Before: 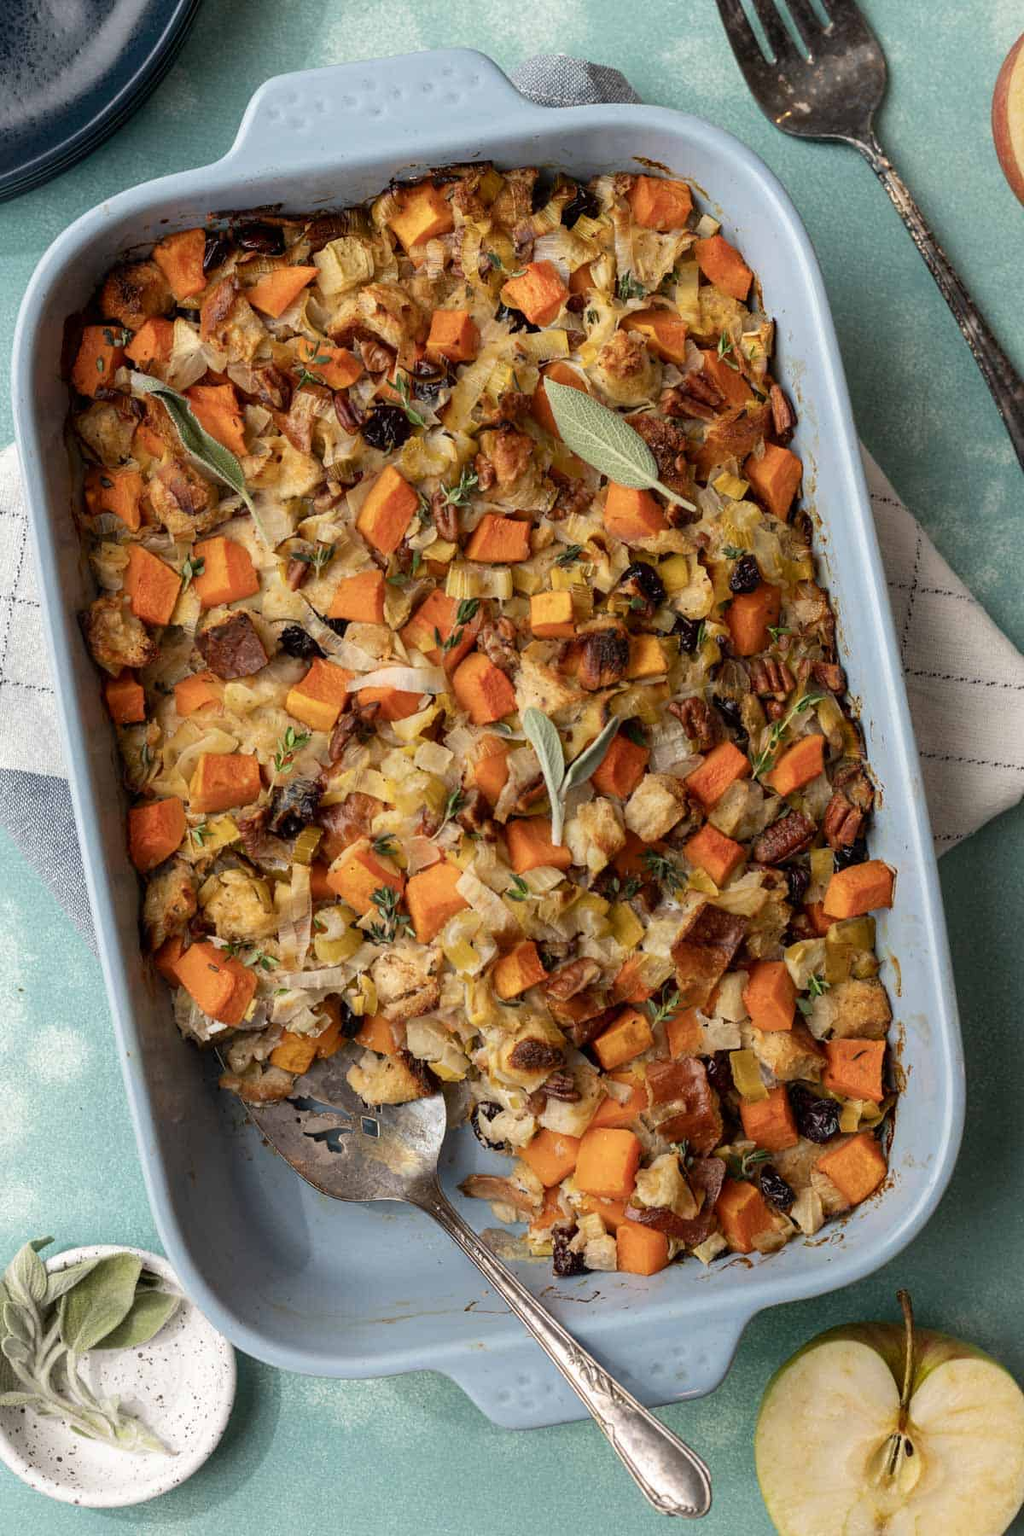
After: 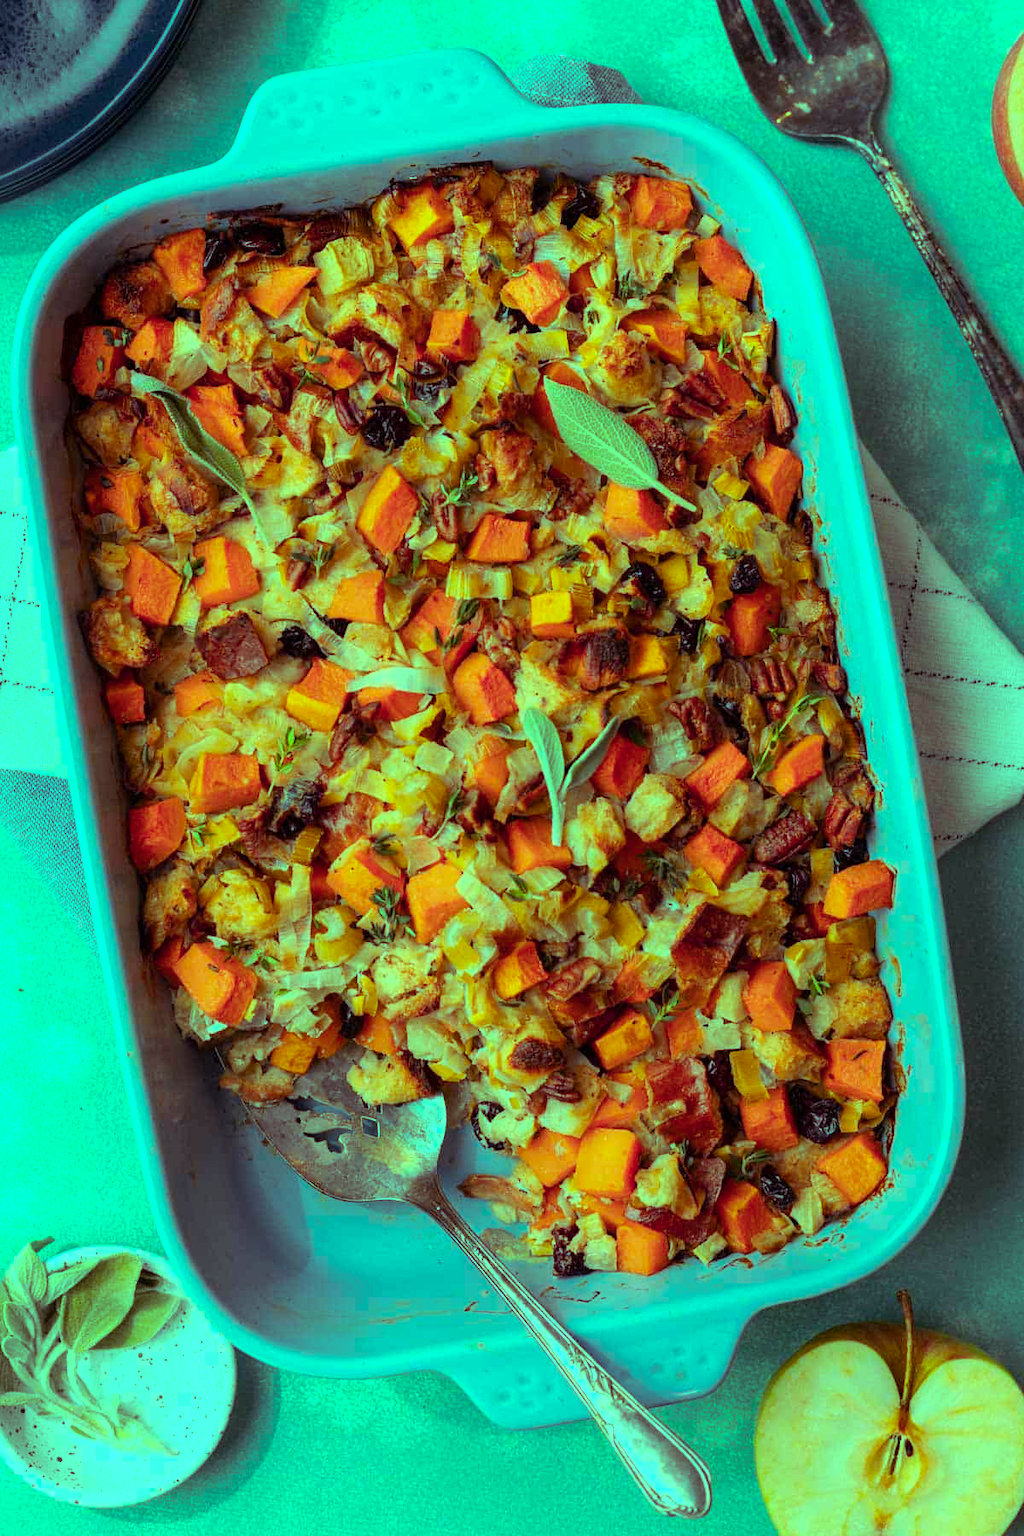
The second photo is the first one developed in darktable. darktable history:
color balance rgb: shadows lift › luminance 0.49%, shadows lift › chroma 6.83%, shadows lift › hue 300.29°, power › hue 208.98°, highlights gain › luminance 20.24%, highlights gain › chroma 13.17%, highlights gain › hue 173.85°, perceptual saturation grading › global saturation 18.05%
color zones: curves: ch1 [(0.239, 0.552) (0.75, 0.5)]; ch2 [(0.25, 0.462) (0.749, 0.457)], mix 25.94%
